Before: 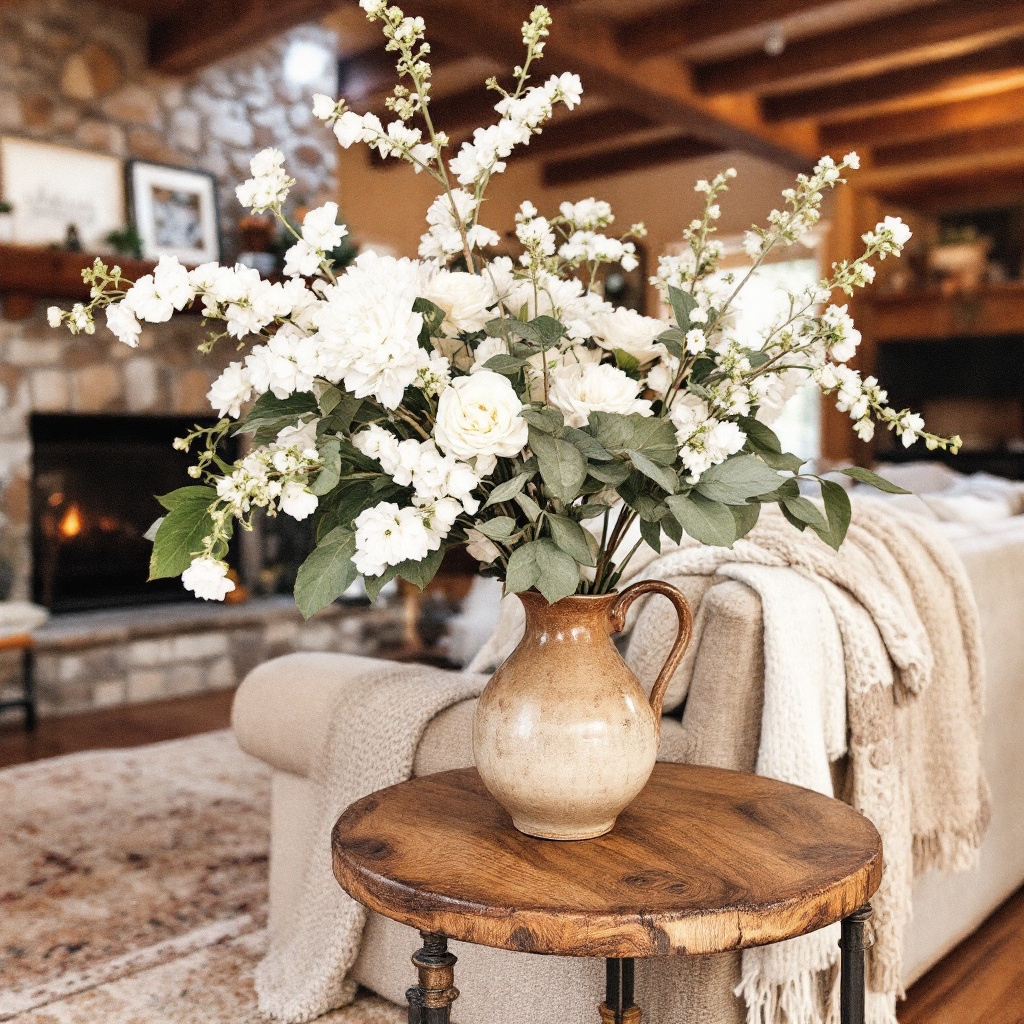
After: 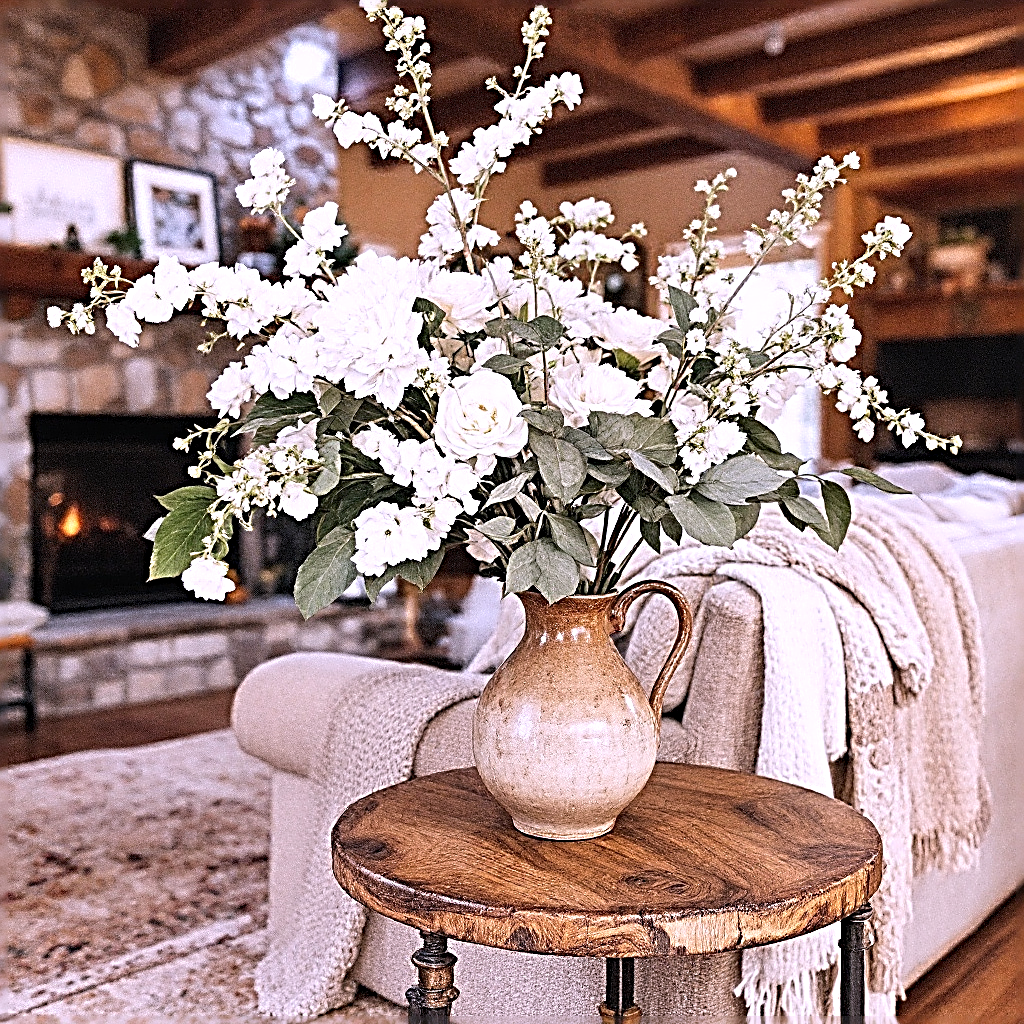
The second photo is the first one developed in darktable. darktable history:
sharpen: radius 3.158, amount 1.731
white balance: red 1.042, blue 1.17
